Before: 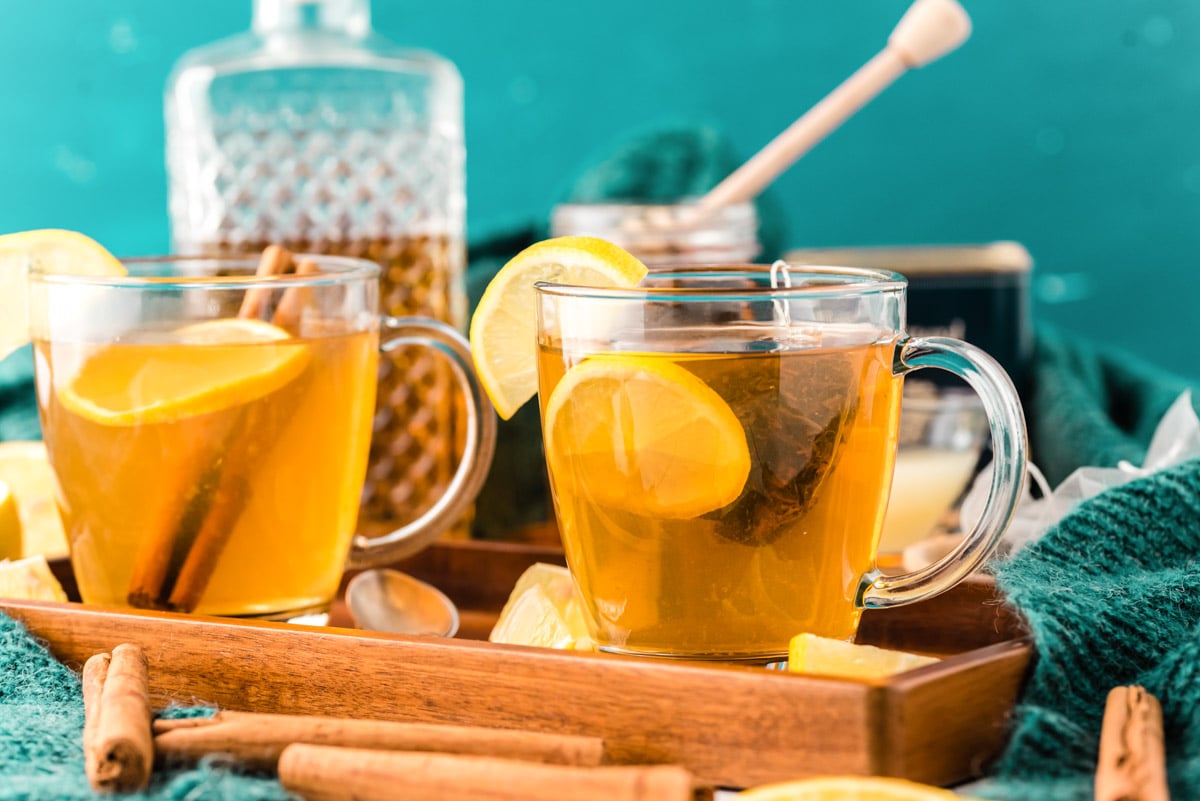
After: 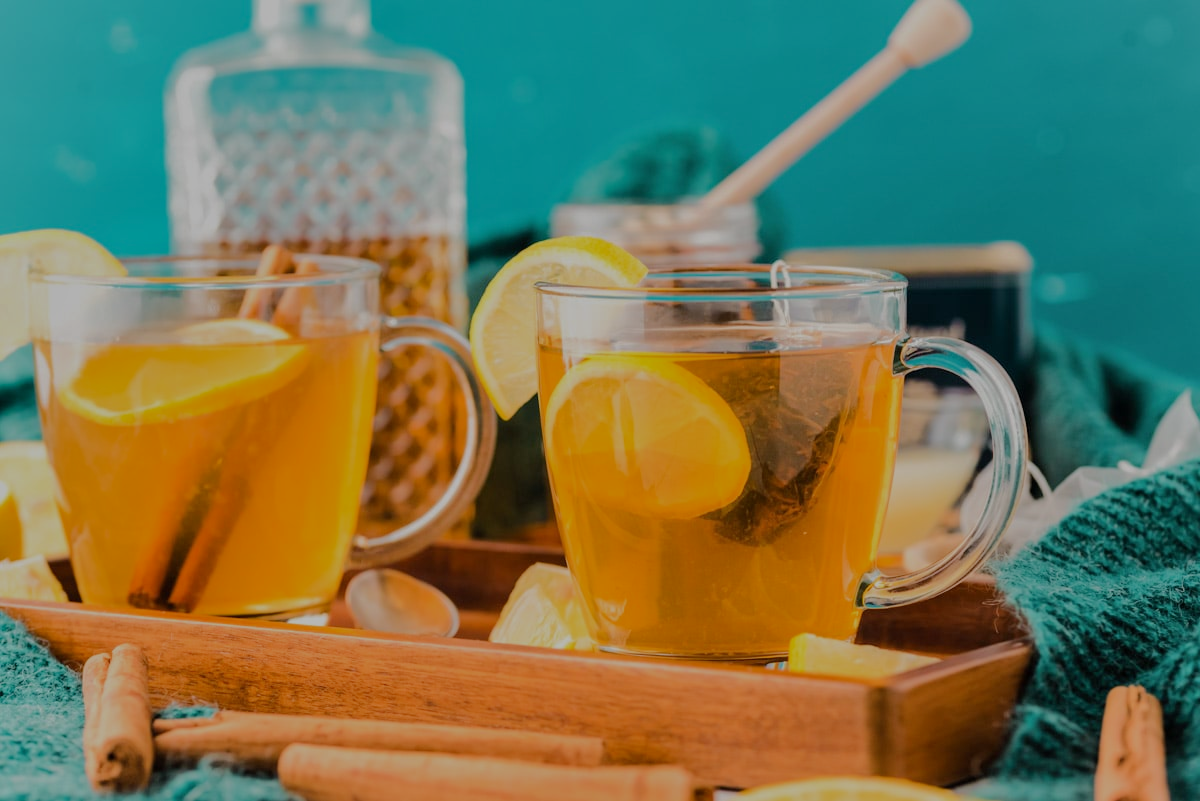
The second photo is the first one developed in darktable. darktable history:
shadows and highlights: shadows 43.78, white point adjustment -1.58, soften with gaussian
tone equalizer: -8 EV -0.04 EV, -7 EV 0.043 EV, -6 EV -0.008 EV, -5 EV 0.005 EV, -4 EV -0.031 EV, -3 EV -0.237 EV, -2 EV -0.678 EV, -1 EV -1 EV, +0 EV -0.958 EV, edges refinement/feathering 500, mask exposure compensation -1.57 EV, preserve details no
